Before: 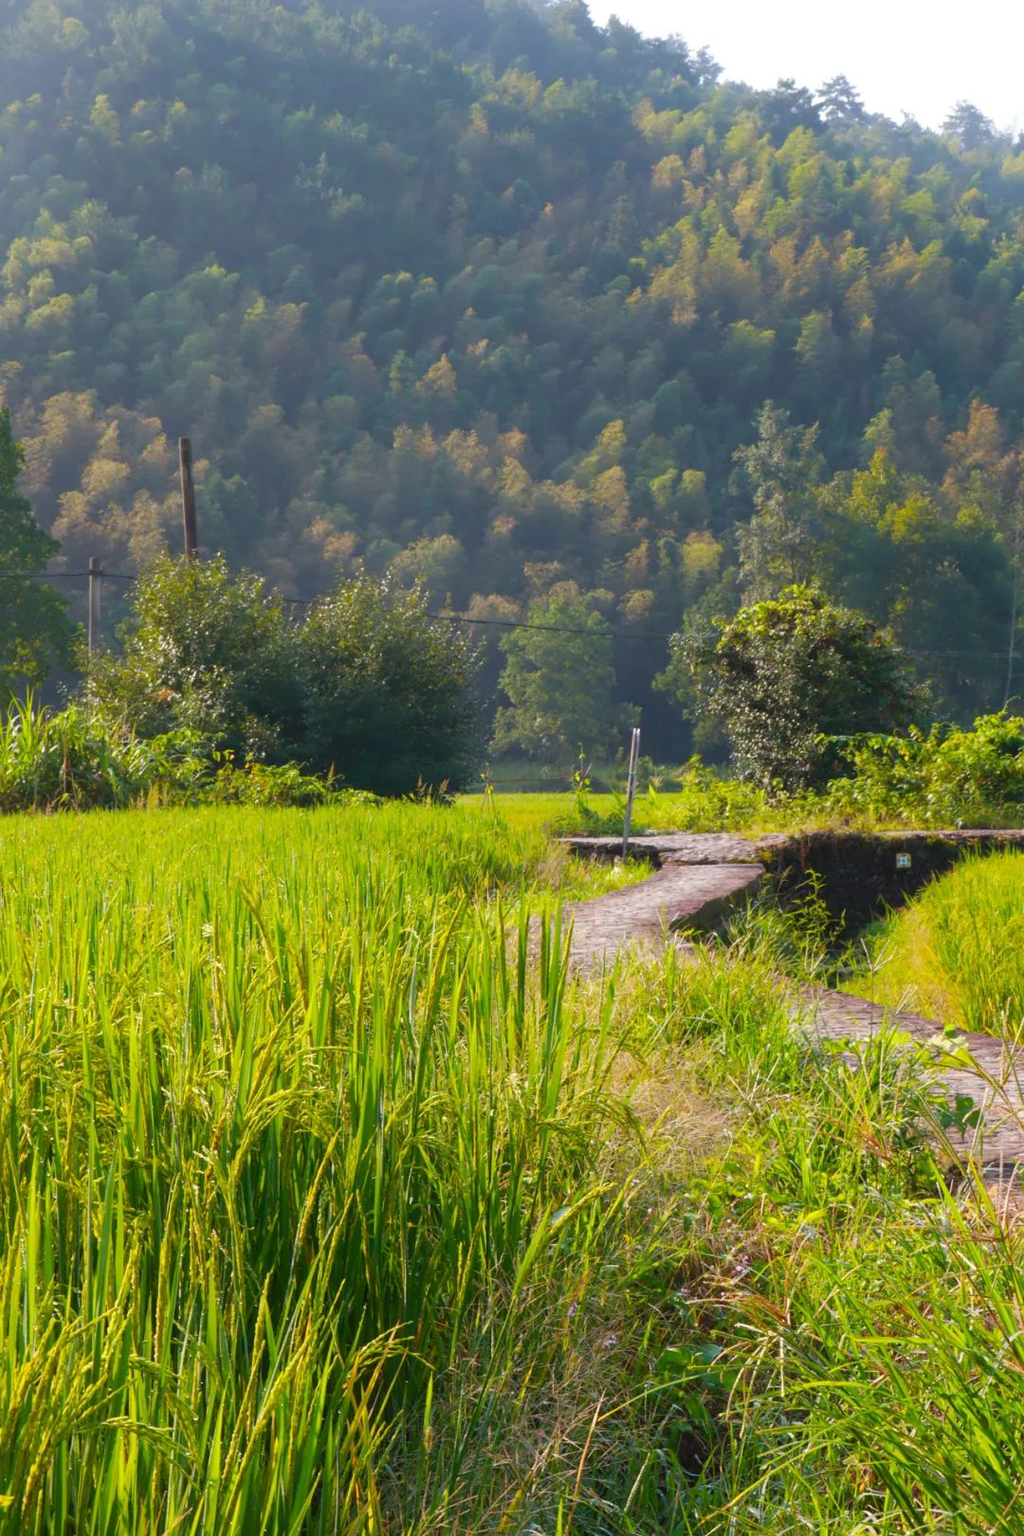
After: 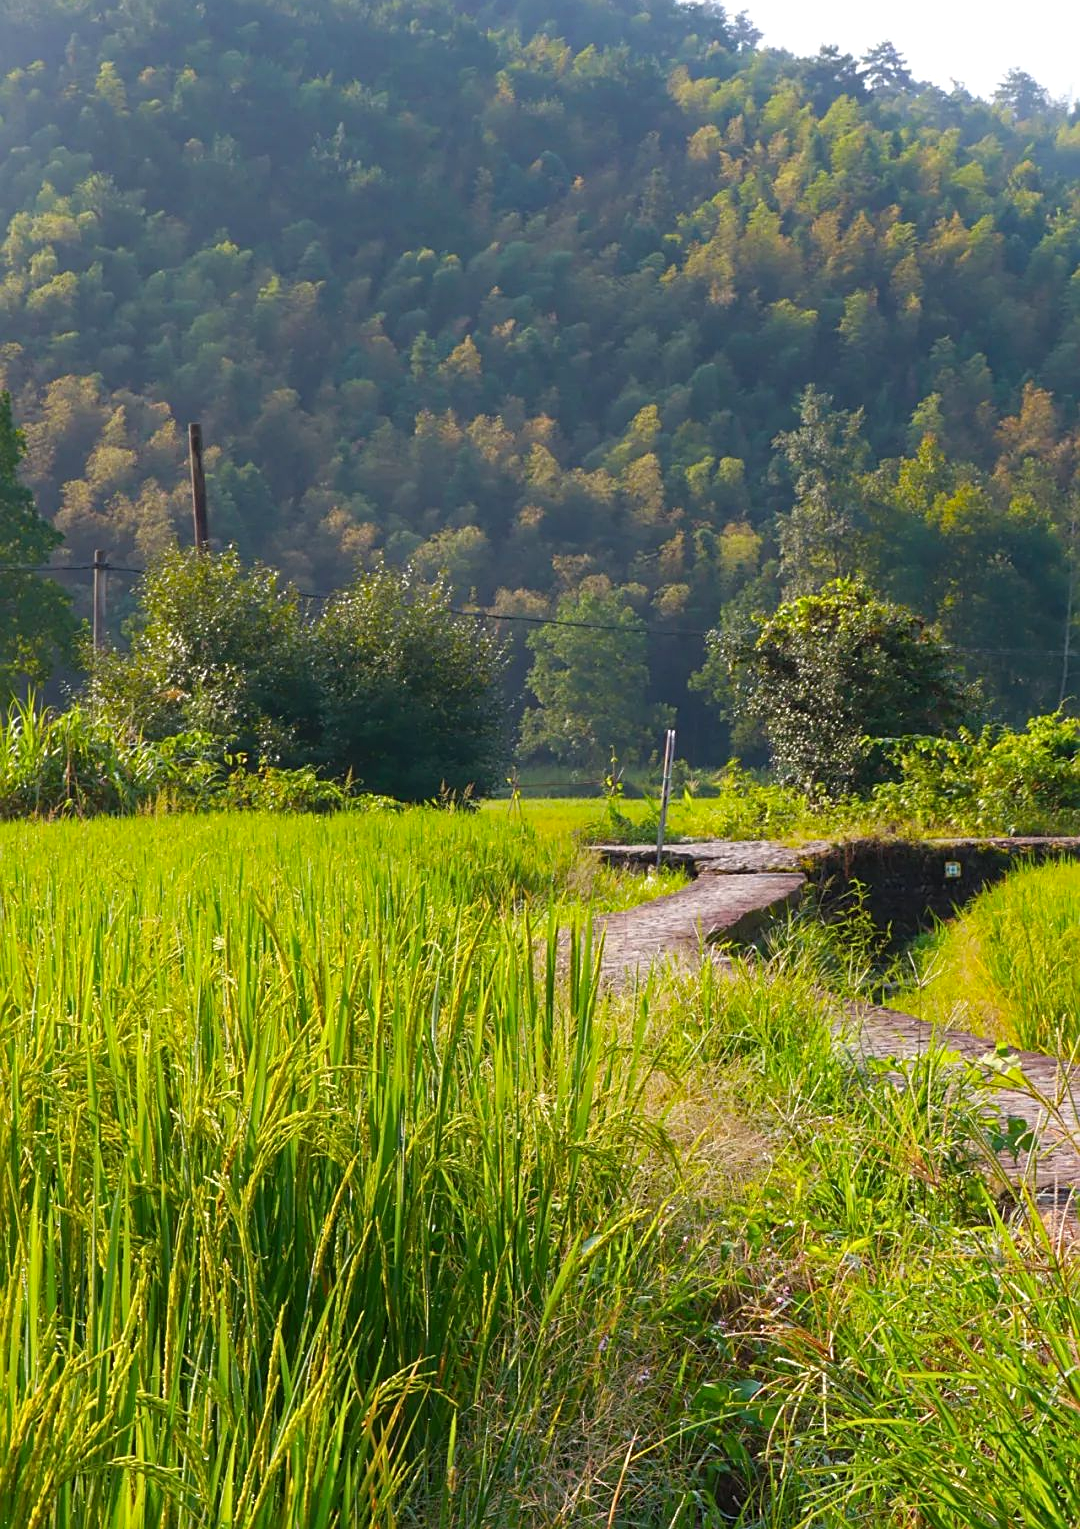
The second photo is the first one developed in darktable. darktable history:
crop and rotate: top 2.35%, bottom 3.224%
haze removal: compatibility mode true, adaptive false
sharpen: on, module defaults
